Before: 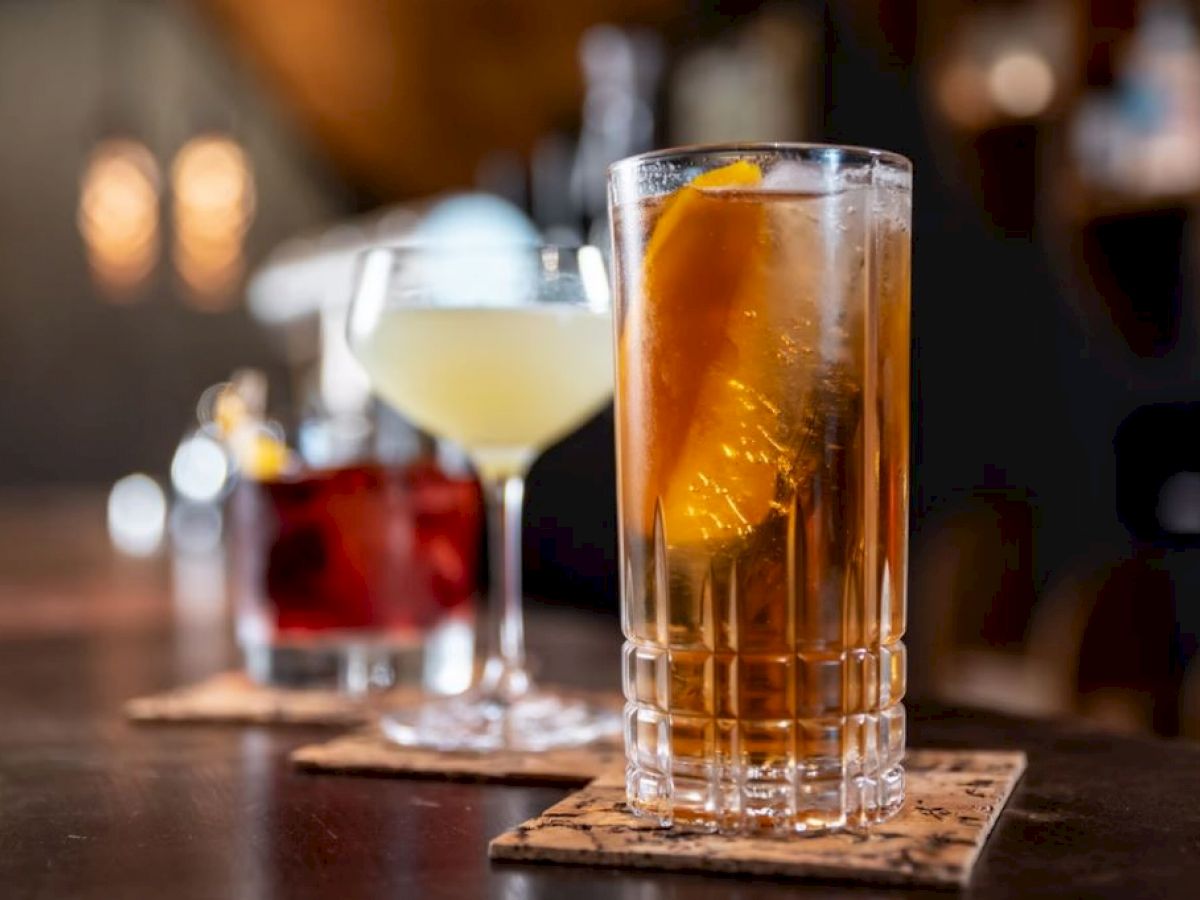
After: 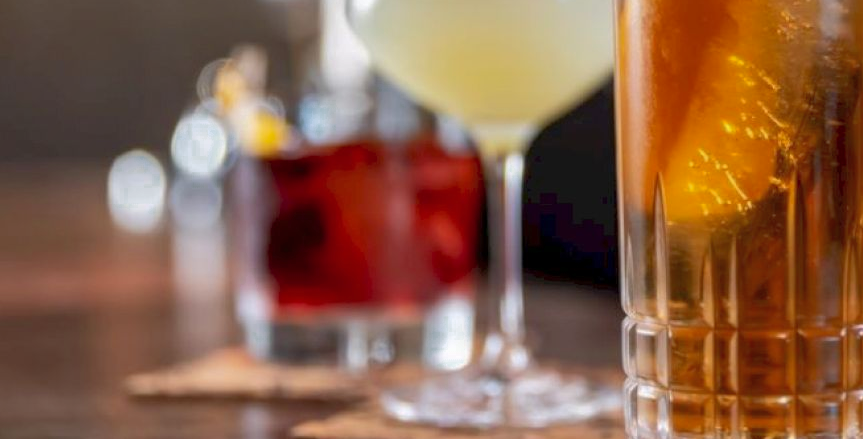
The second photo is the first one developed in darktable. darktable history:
shadows and highlights: on, module defaults
crop: top 36.099%, right 28.006%, bottom 15.04%
color zones: curves: ch0 [(0.25, 0.5) (0.636, 0.25) (0.75, 0.5)]
